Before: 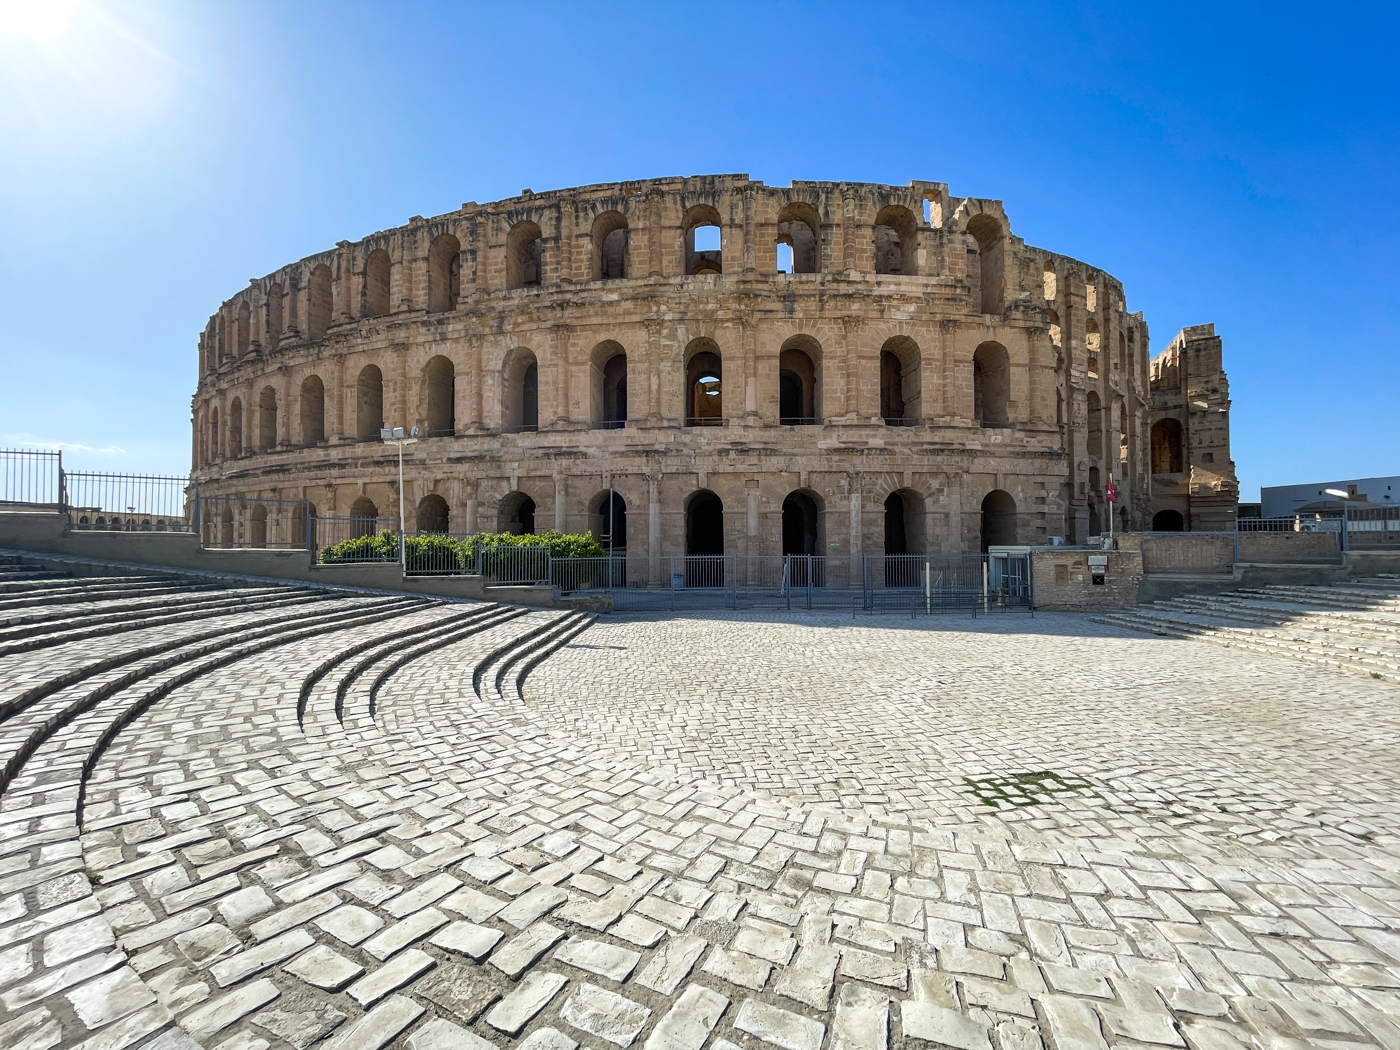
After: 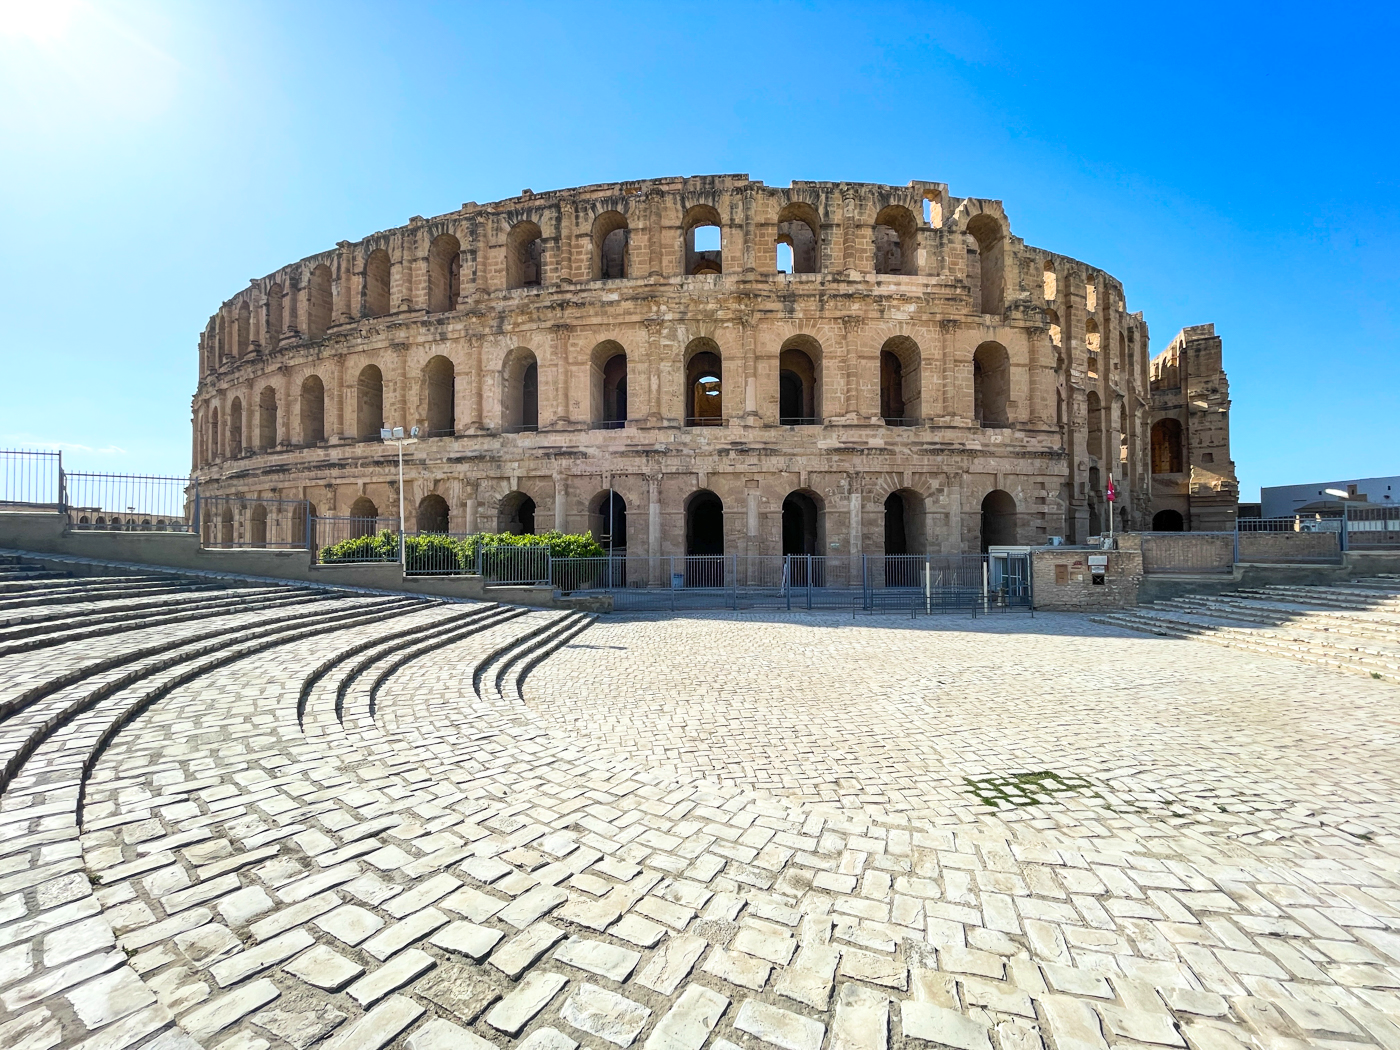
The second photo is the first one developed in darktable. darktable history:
contrast brightness saturation: contrast 0.202, brightness 0.157, saturation 0.216
